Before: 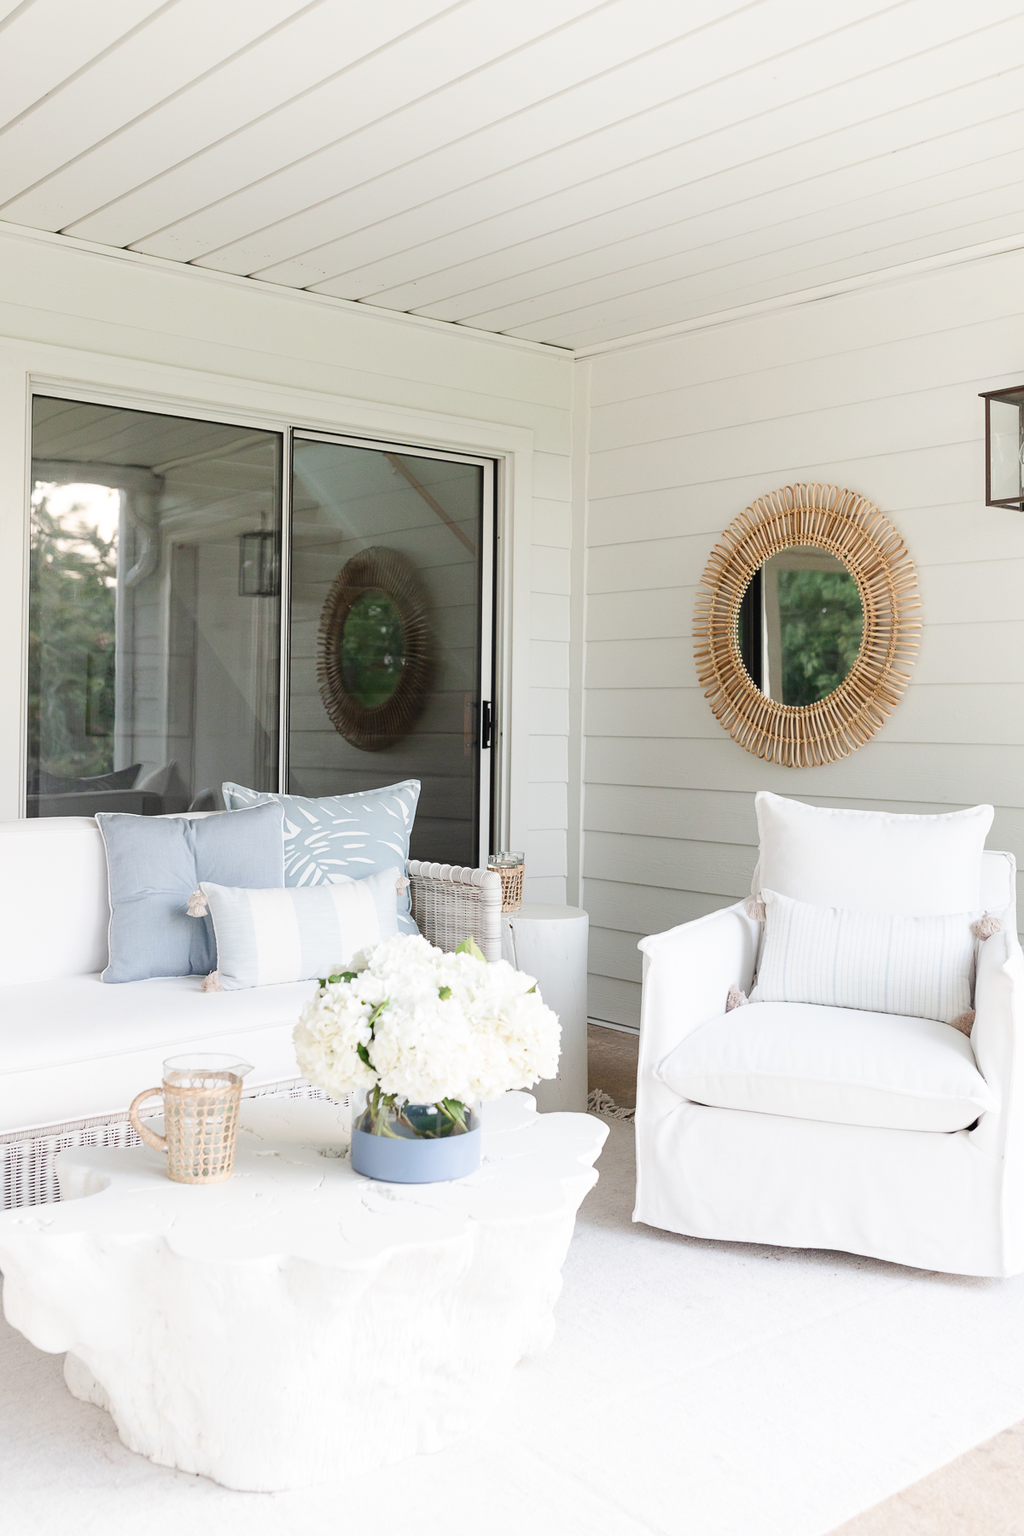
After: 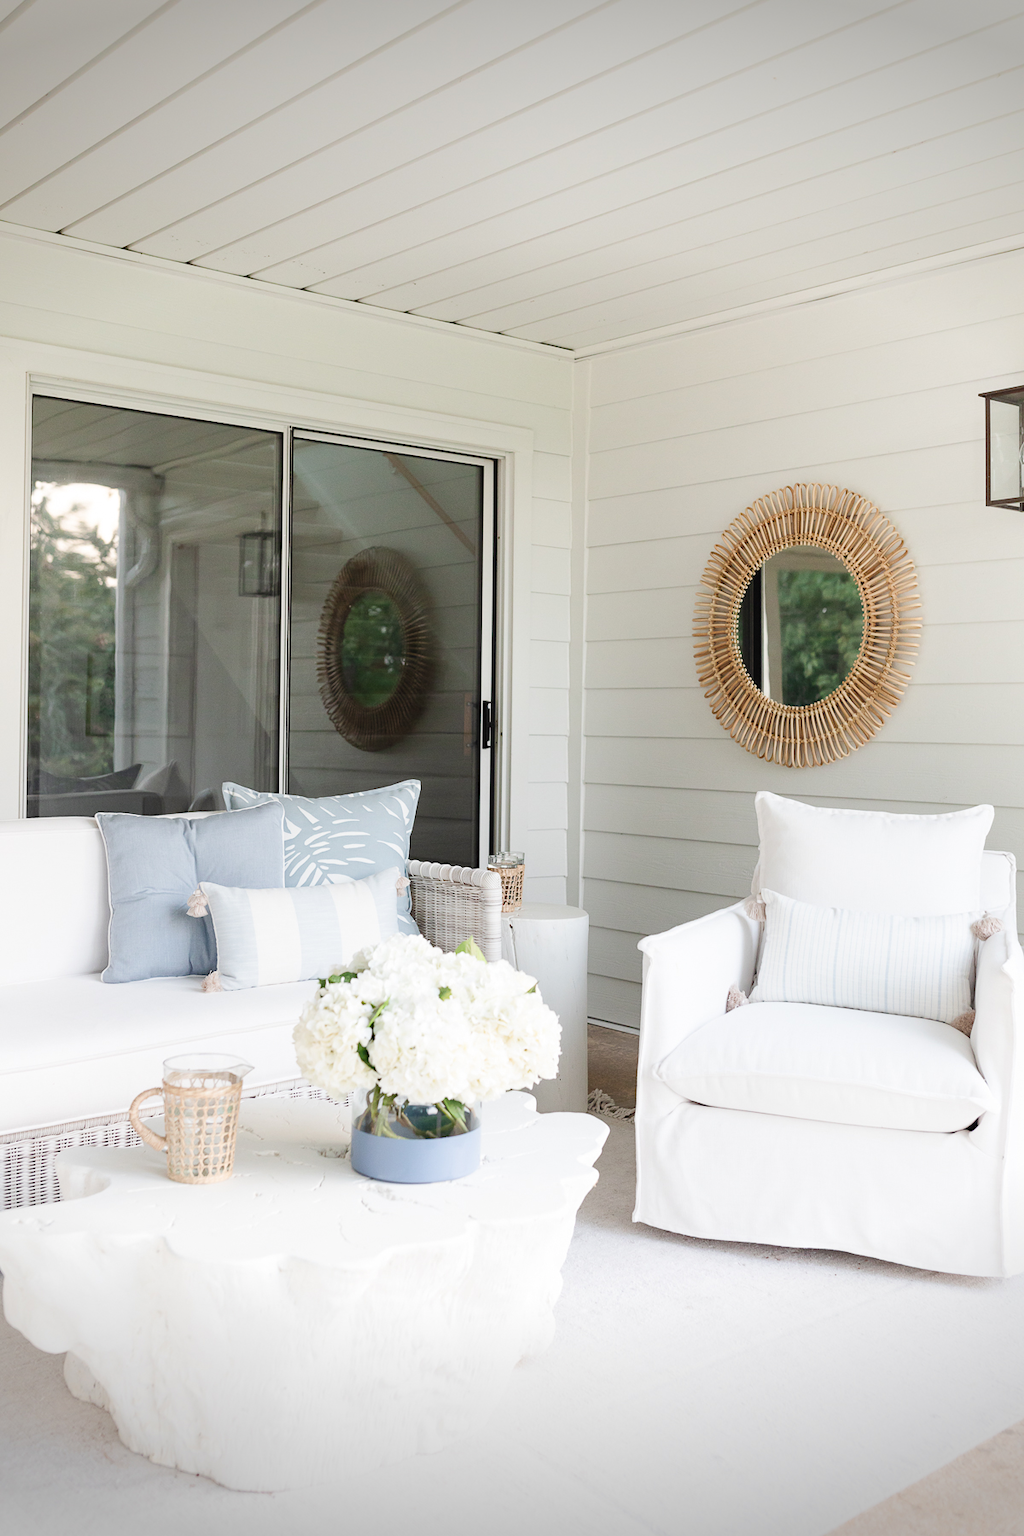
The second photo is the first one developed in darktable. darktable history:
vignetting: fall-off start 99.29%, saturation 0.374, width/height ratio 1.305
